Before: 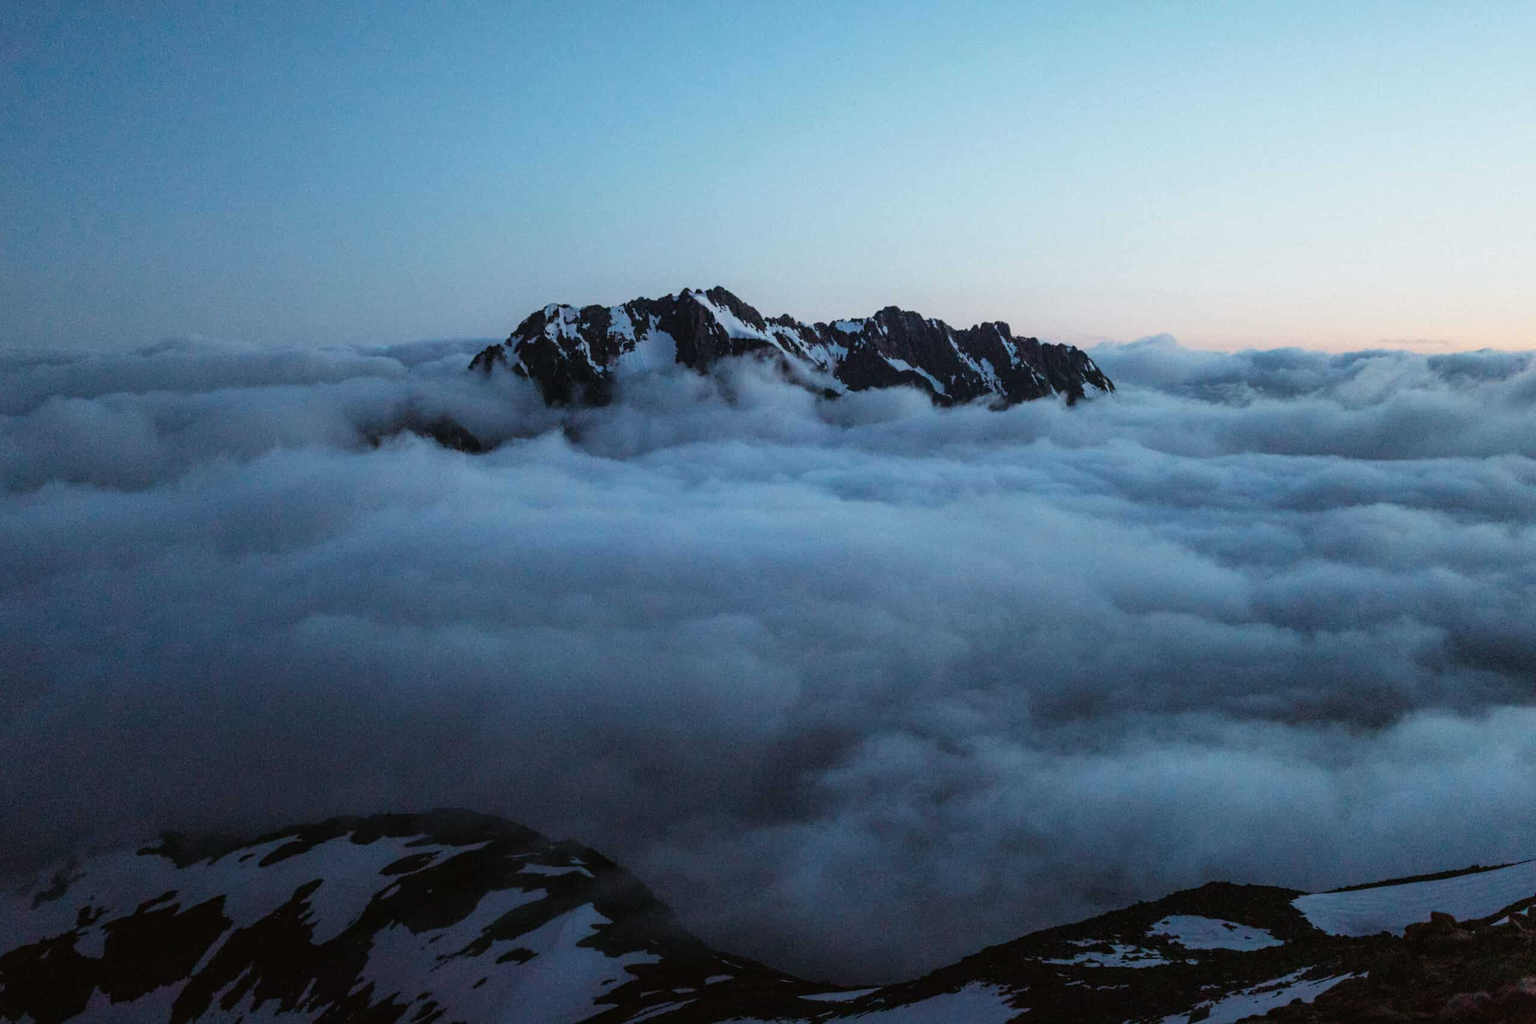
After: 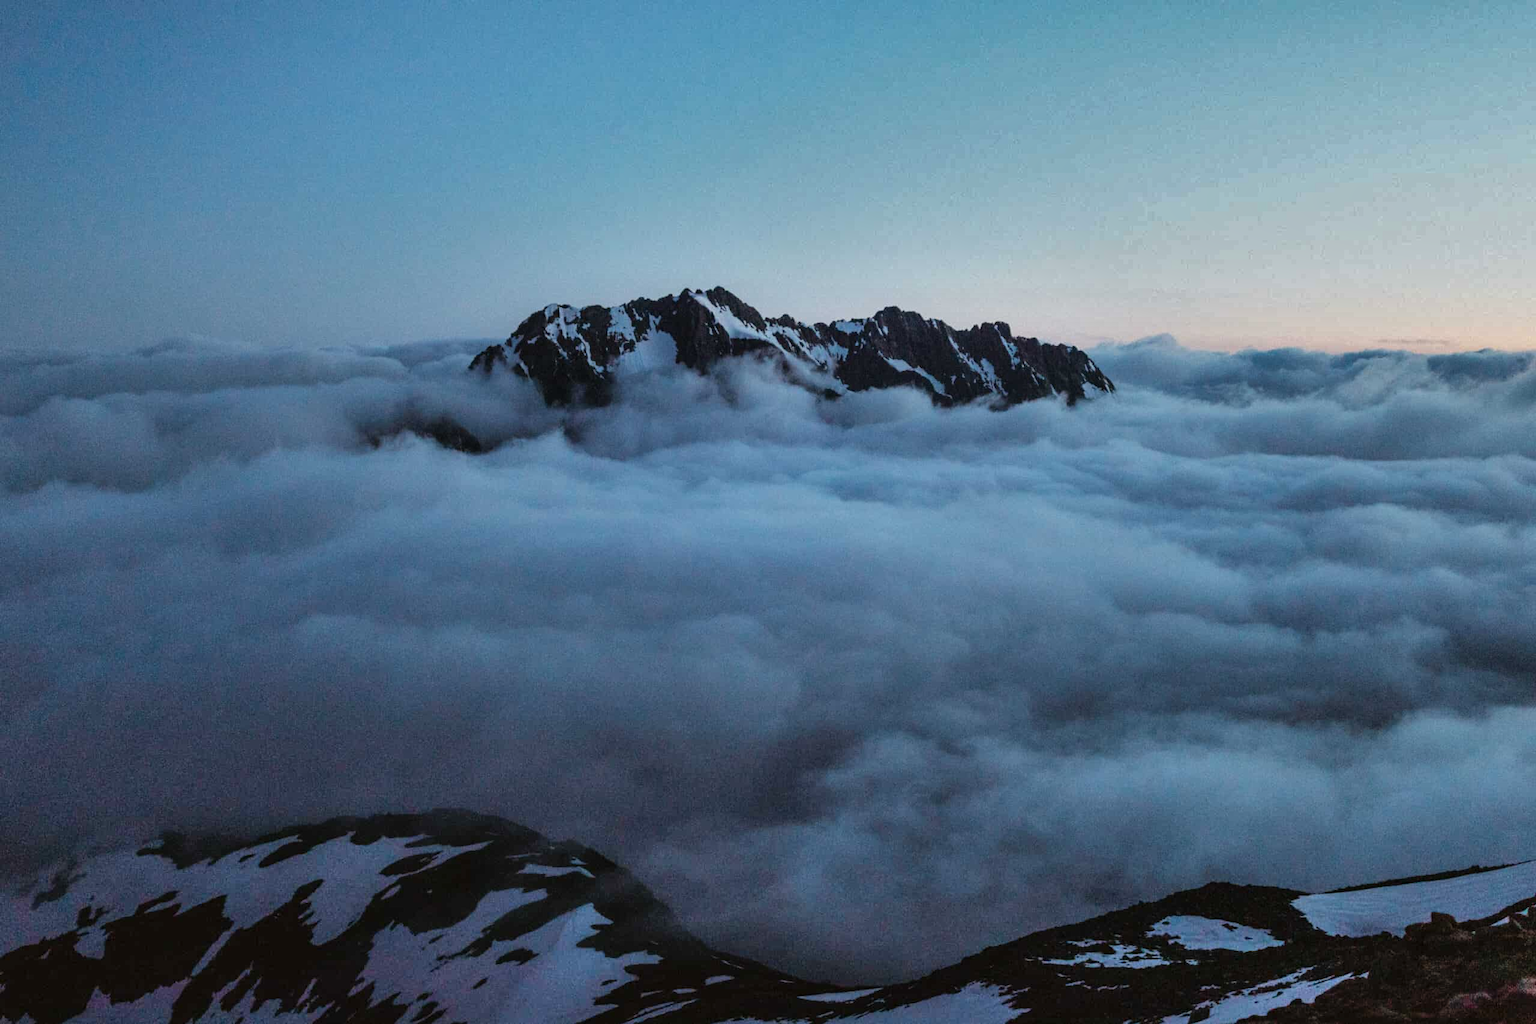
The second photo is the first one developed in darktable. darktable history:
shadows and highlights: white point adjustment 0.146, highlights -70.76, soften with gaussian
